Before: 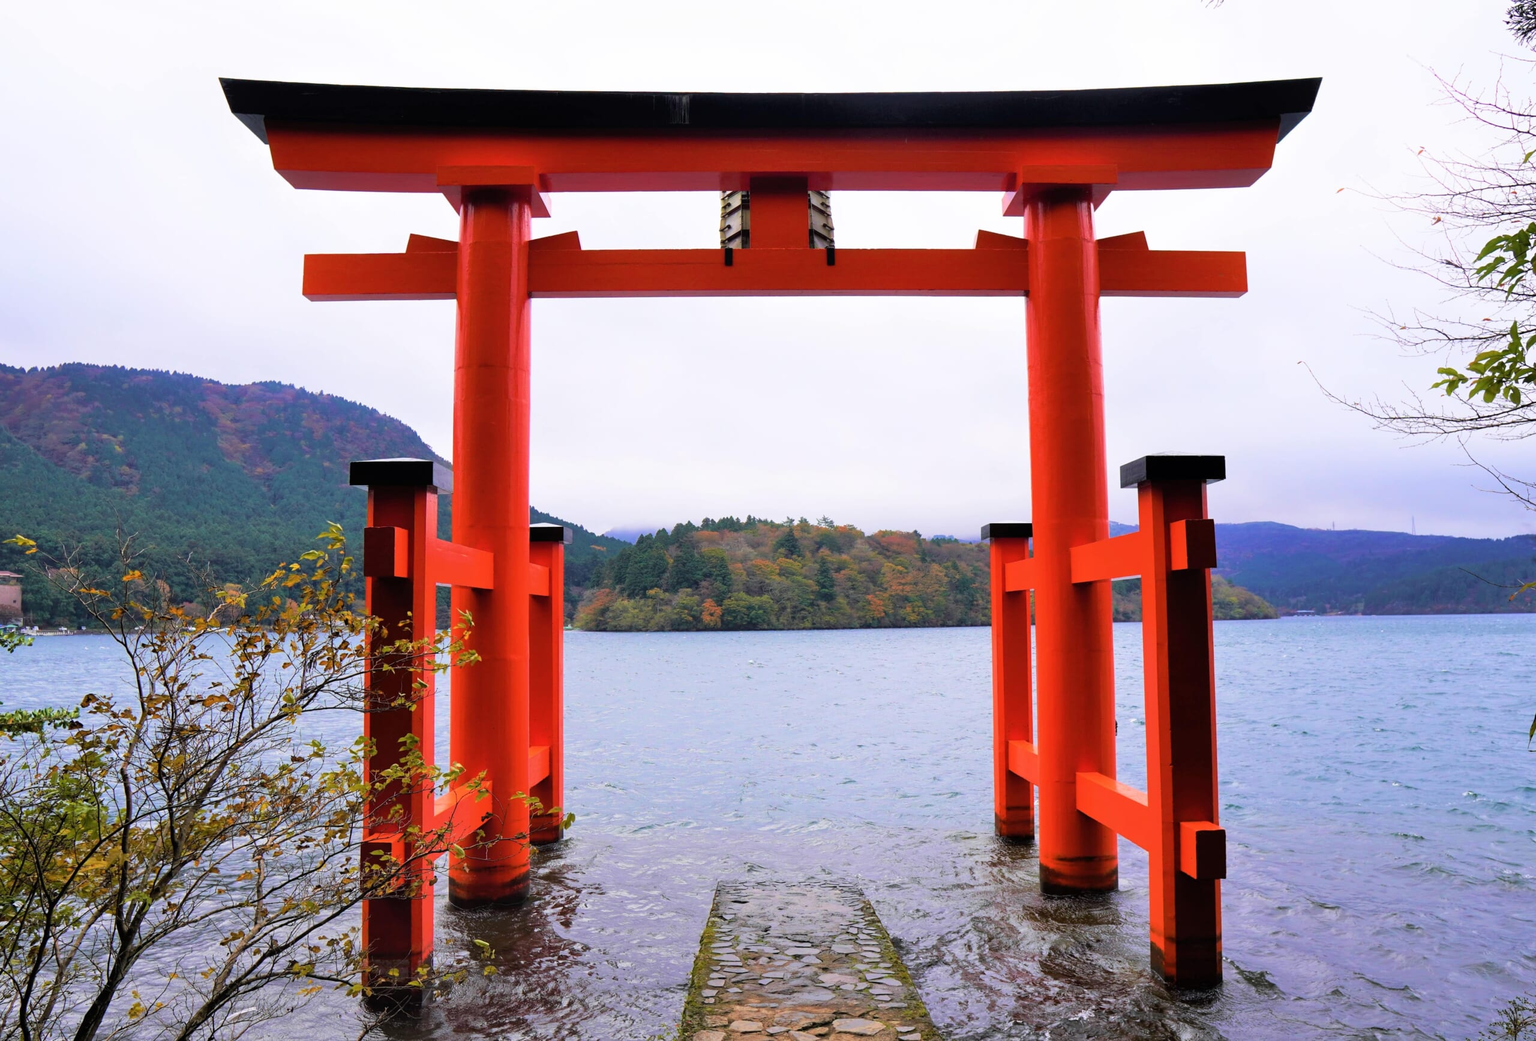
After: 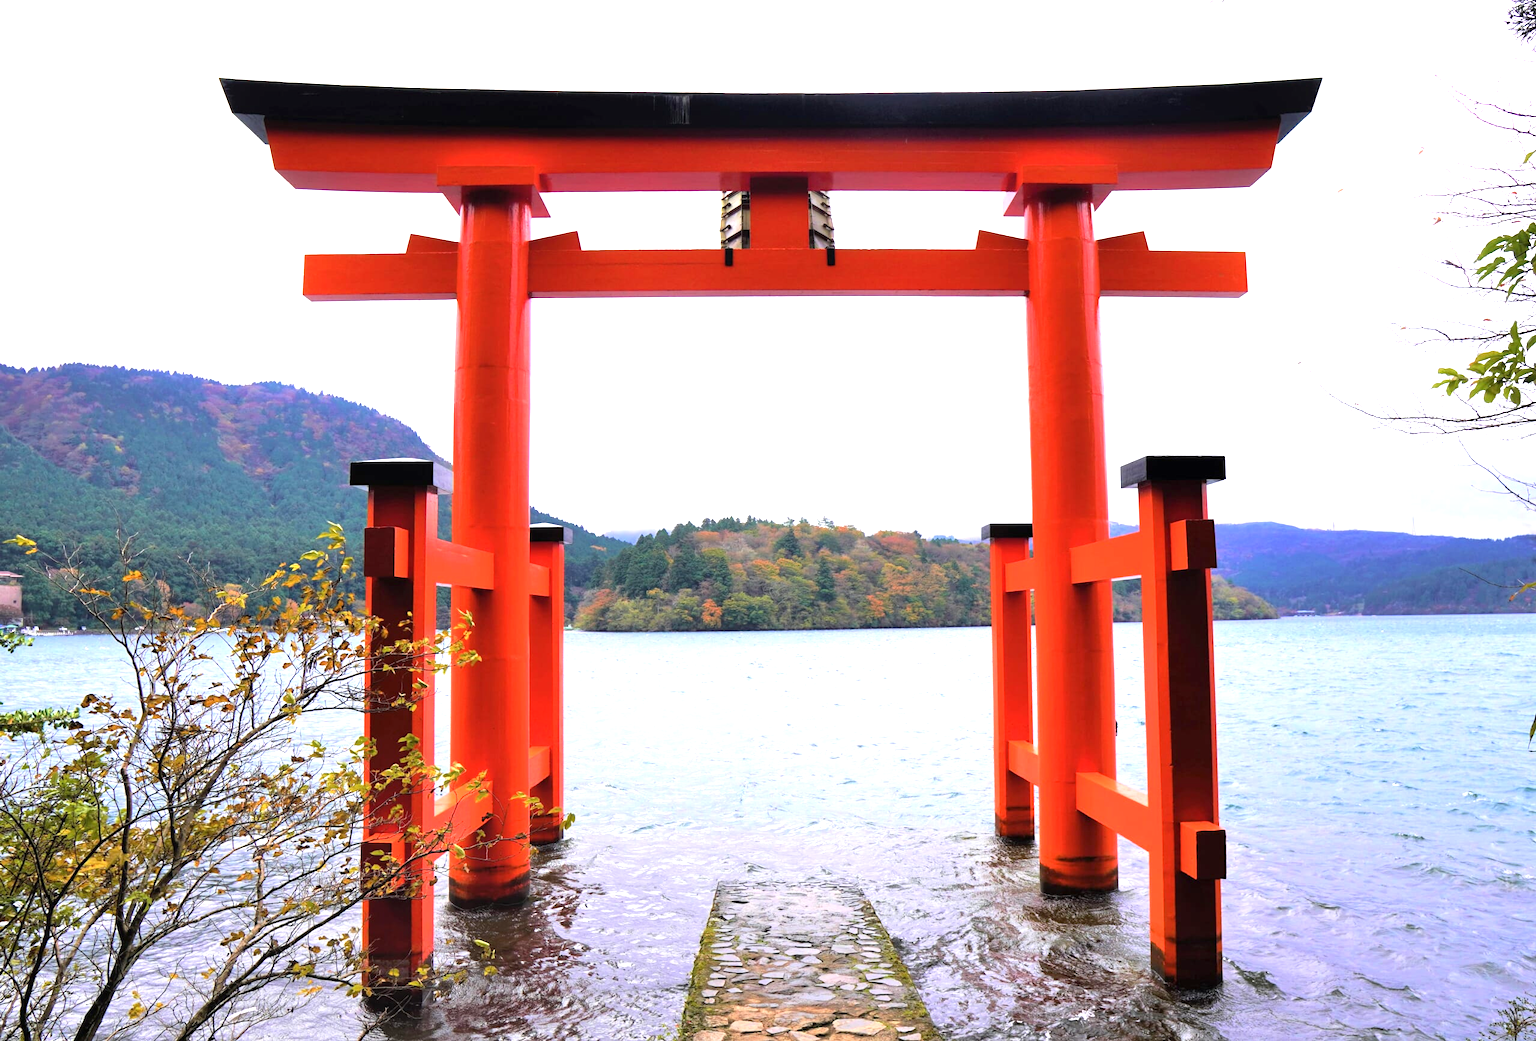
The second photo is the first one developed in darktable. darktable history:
exposure: black level correction 0, exposure 0.95 EV, compensate highlight preservation false
